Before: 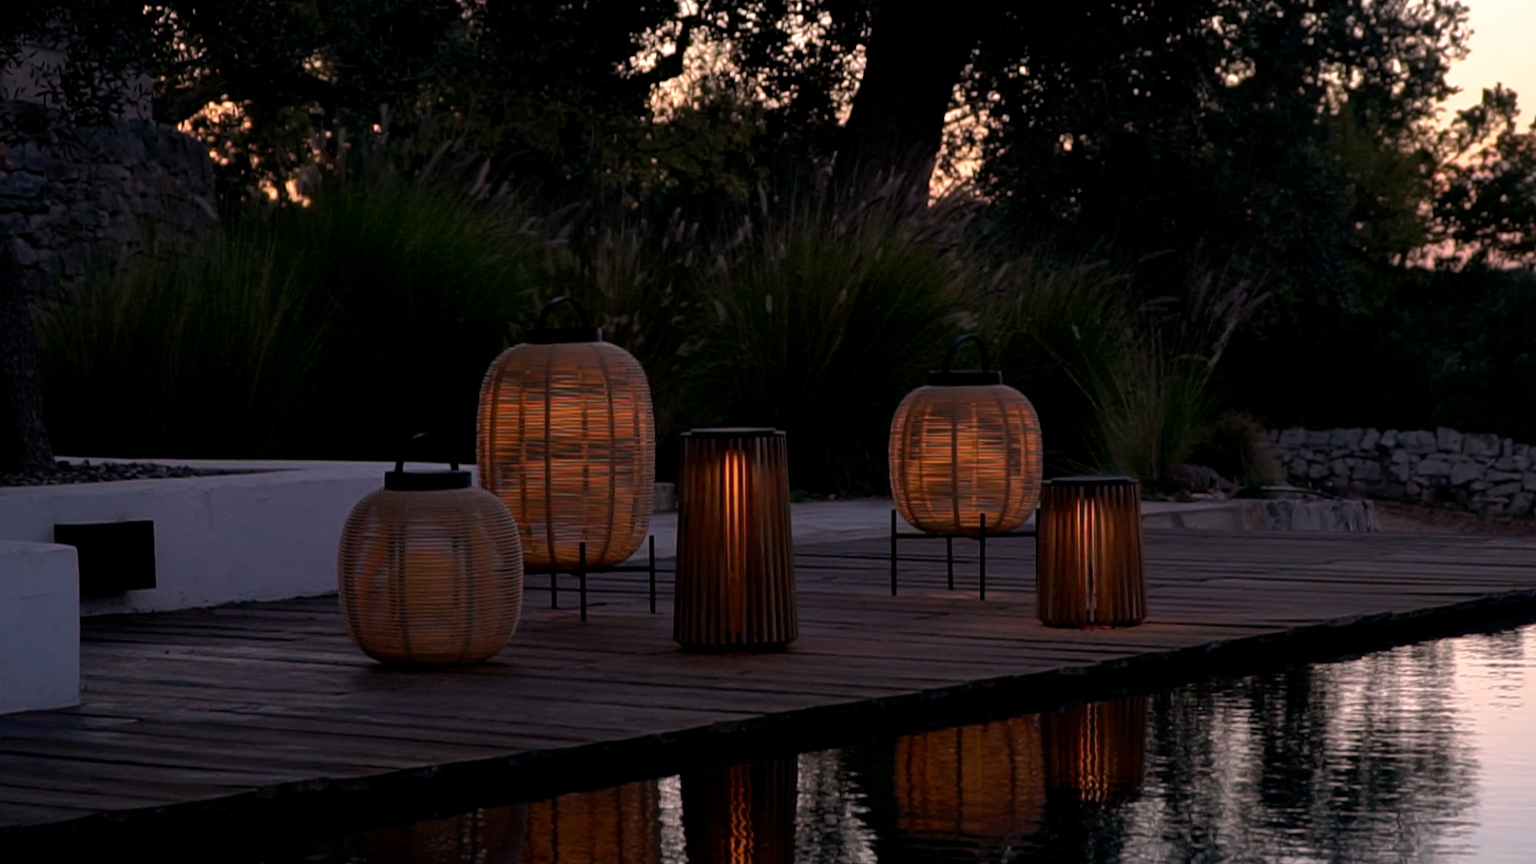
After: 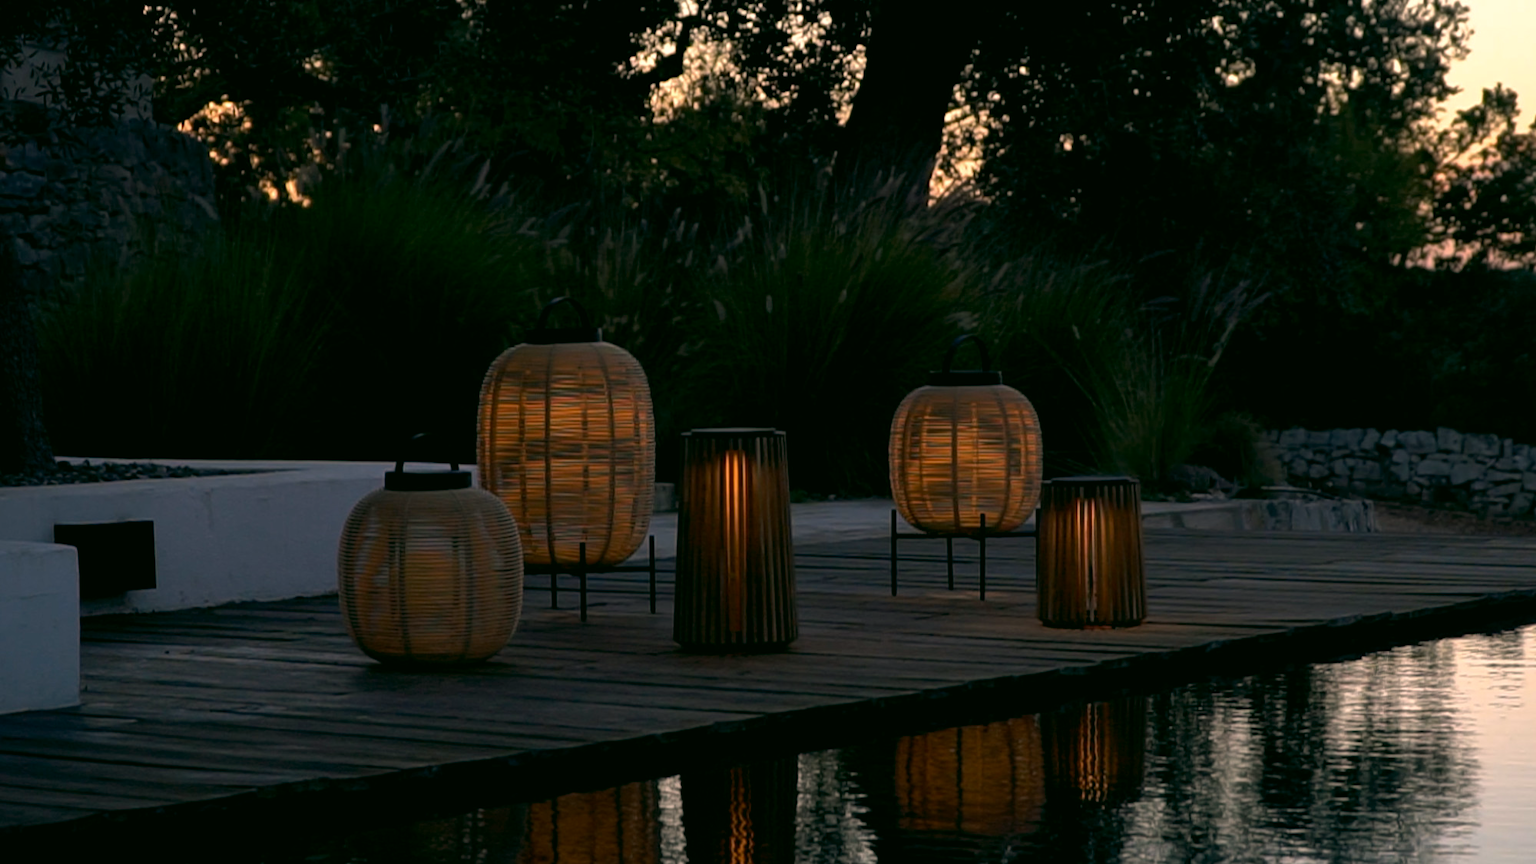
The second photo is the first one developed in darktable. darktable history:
color correction: highlights a* -0.55, highlights b* 9.46, shadows a* -9.11, shadows b* 1.28
